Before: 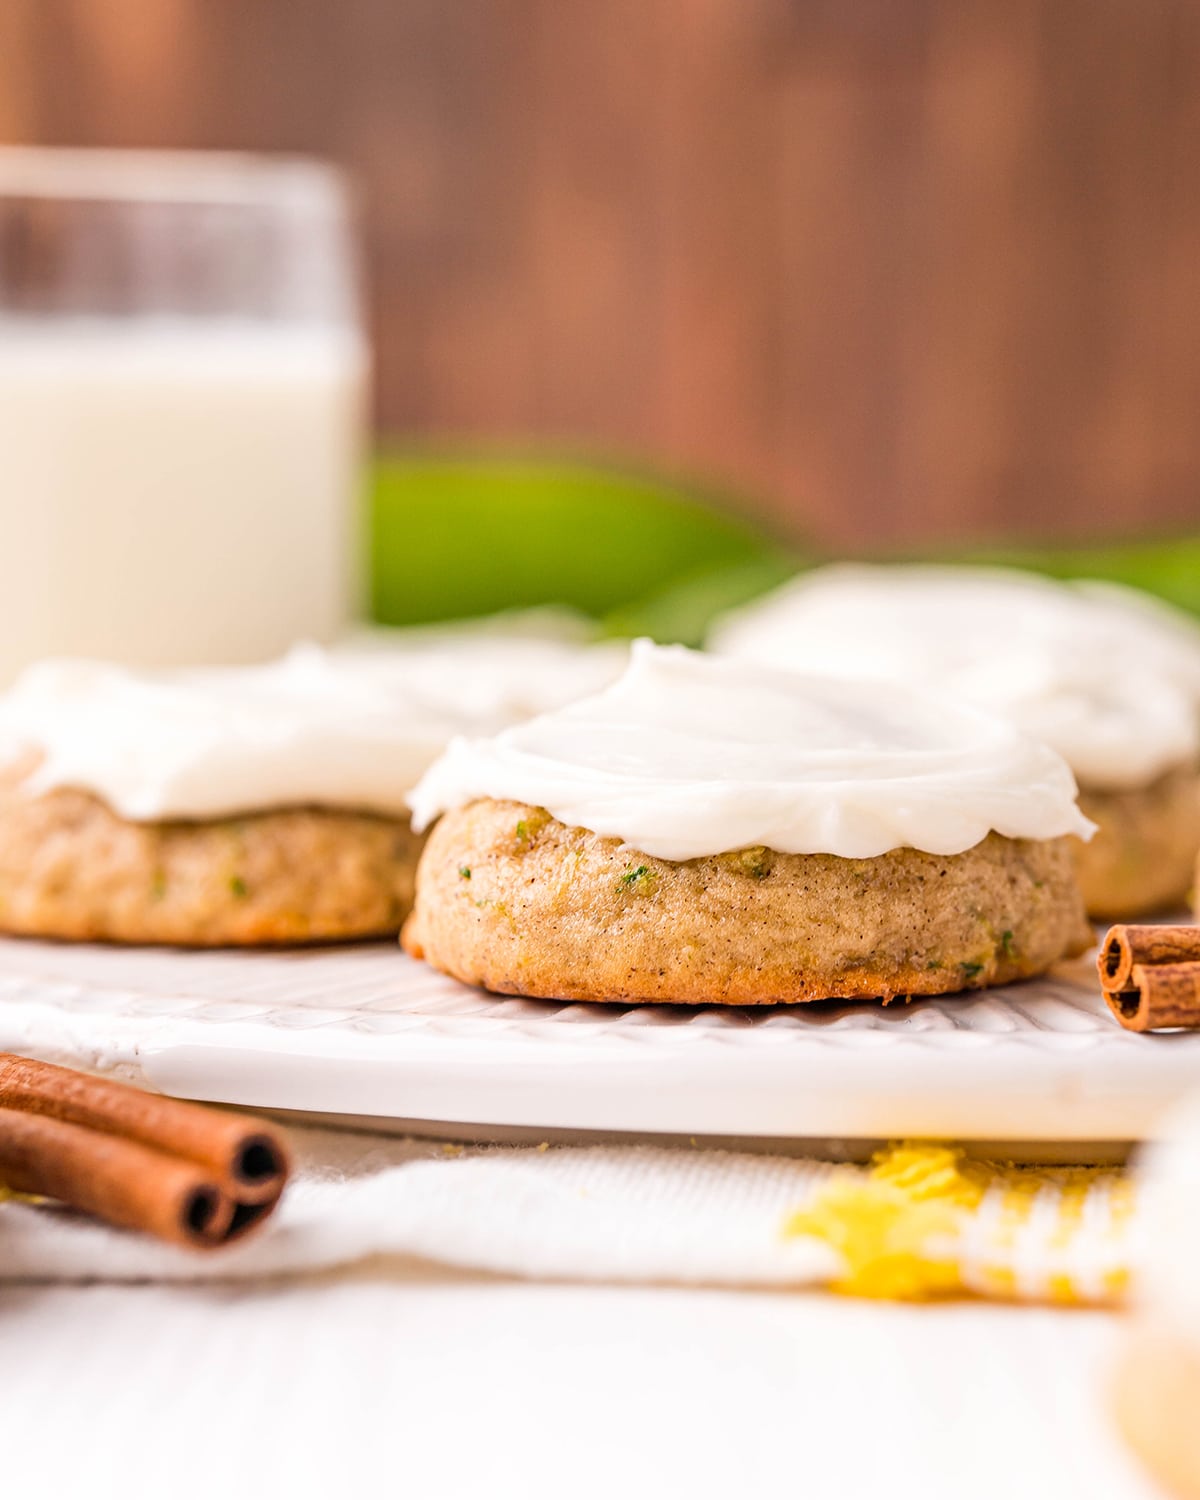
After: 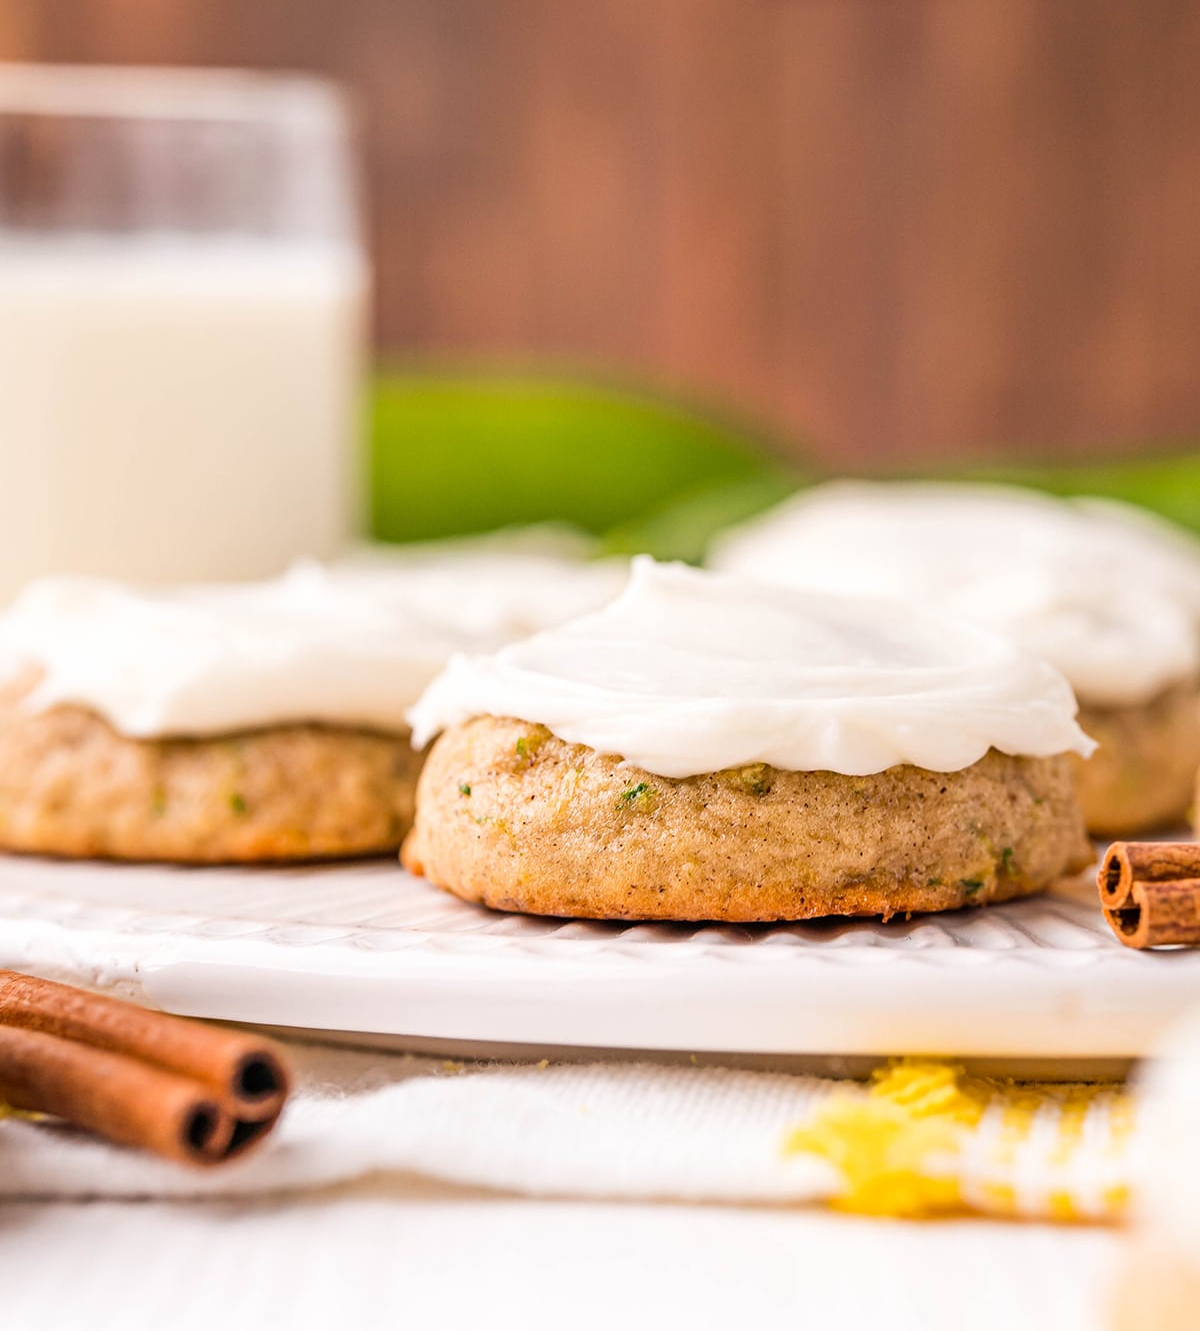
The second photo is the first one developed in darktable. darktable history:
crop and rotate: top 5.567%, bottom 5.678%
